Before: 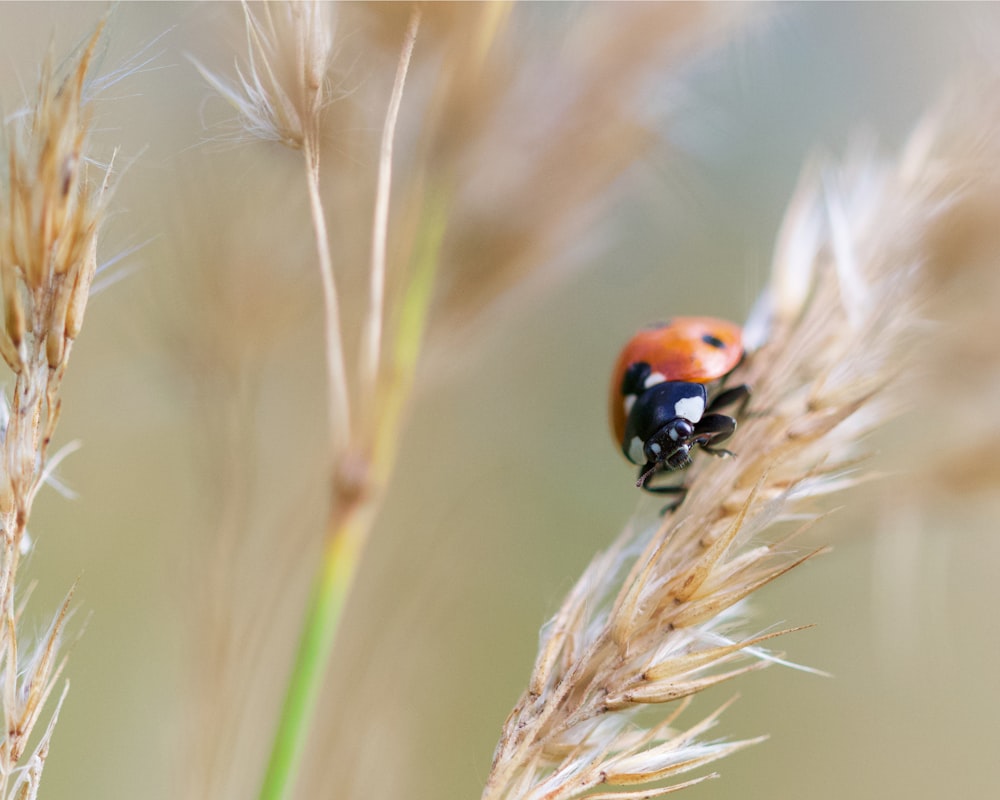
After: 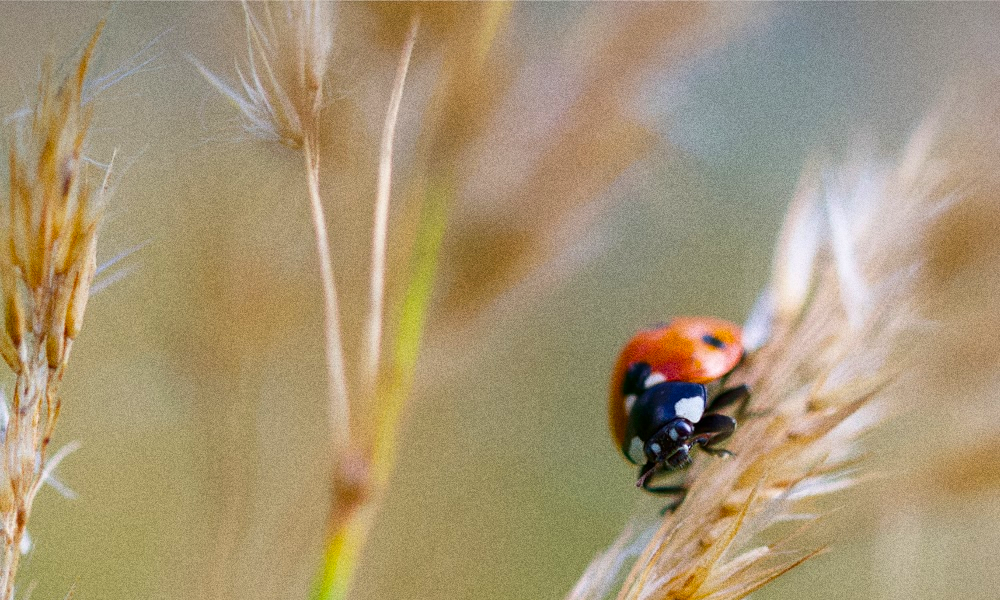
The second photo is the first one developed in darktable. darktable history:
crop: bottom 24.967%
color balance rgb: perceptual saturation grading › global saturation 30%, global vibrance 20%
grain: coarseness 0.09 ISO, strength 40%
vignetting: fall-off start 97.52%, fall-off radius 100%, brightness -0.574, saturation 0, center (-0.027, 0.404), width/height ratio 1.368, unbound false
contrast brightness saturation: brightness -0.09
